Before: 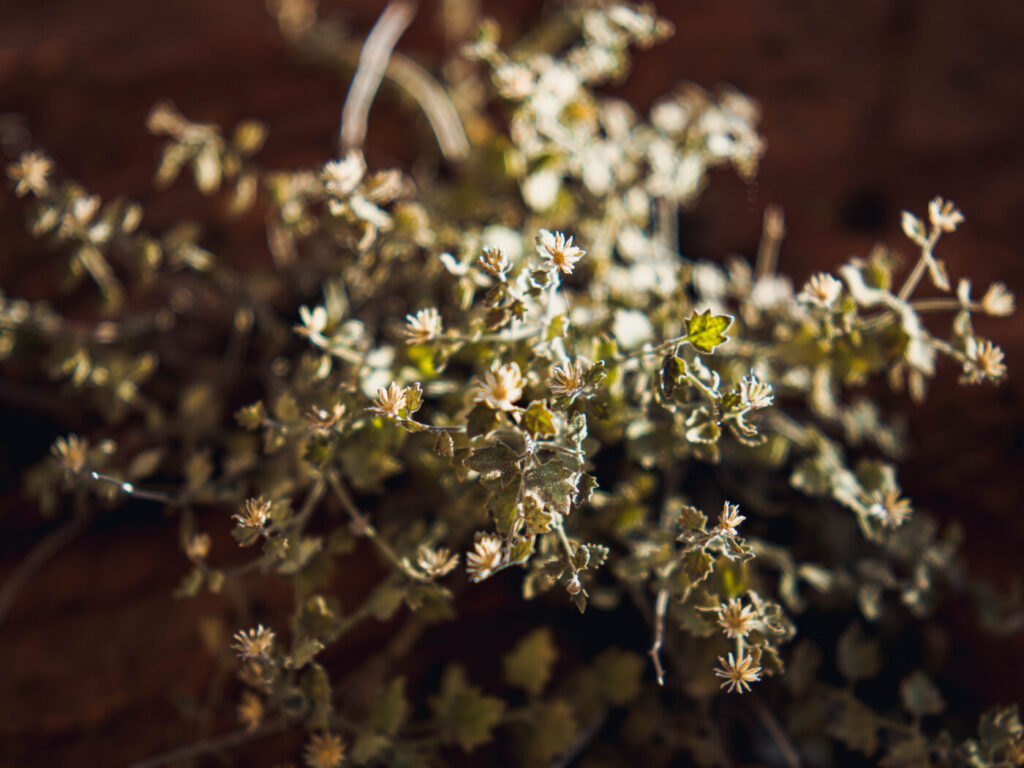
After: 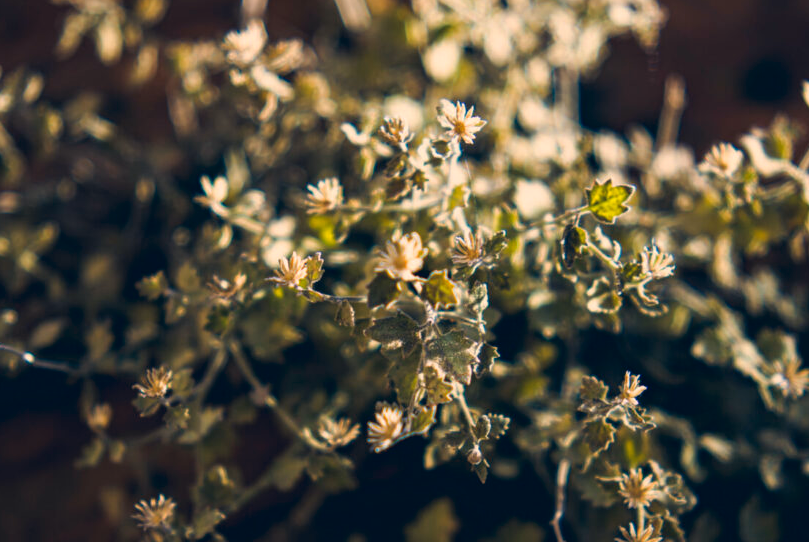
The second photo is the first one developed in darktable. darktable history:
crop: left 9.698%, top 16.936%, right 11.261%, bottom 12.367%
color correction: highlights a* 10.36, highlights b* 14.71, shadows a* -10.2, shadows b* -14.89
